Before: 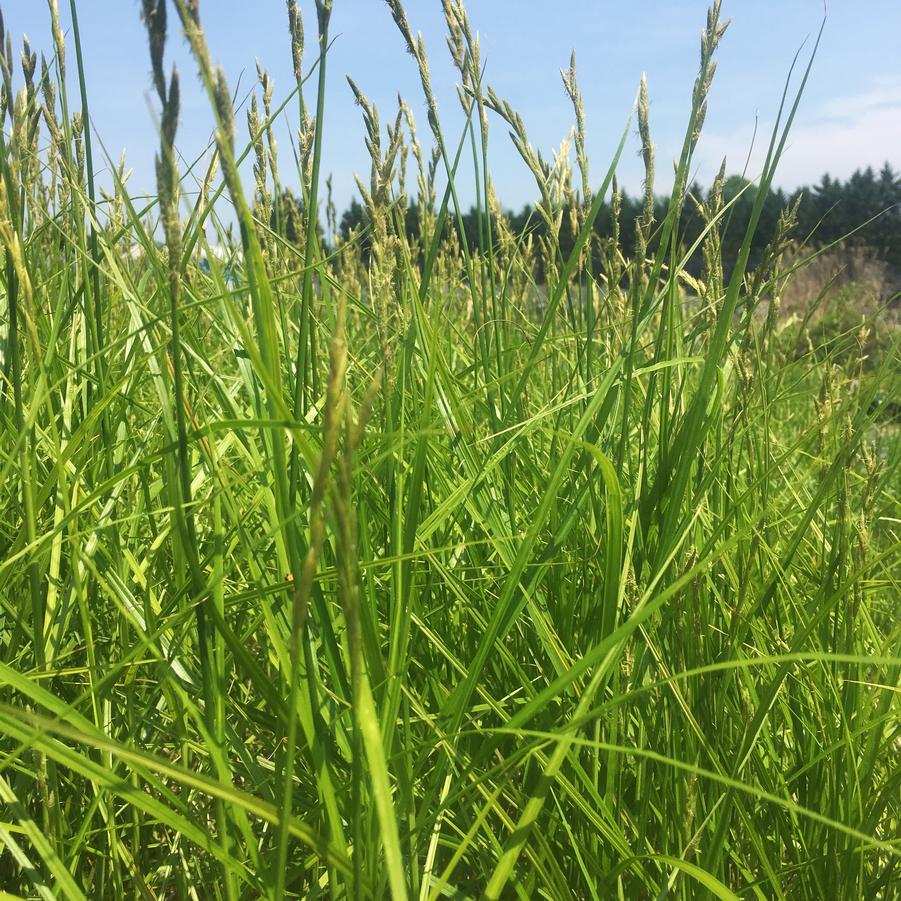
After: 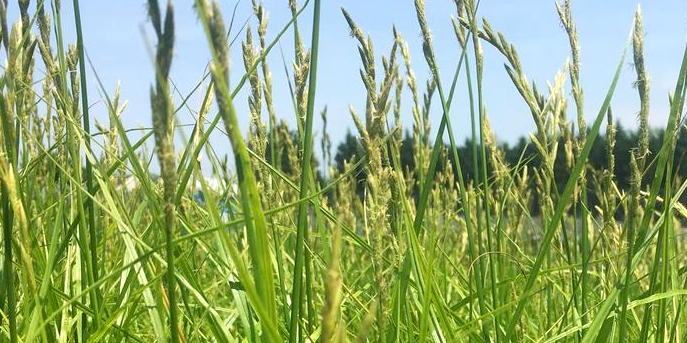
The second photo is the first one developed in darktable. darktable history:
exposure: black level correction 0.007, exposure 0.159 EV, compensate highlight preservation false
crop: left 0.579%, top 7.627%, right 23.167%, bottom 54.275%
